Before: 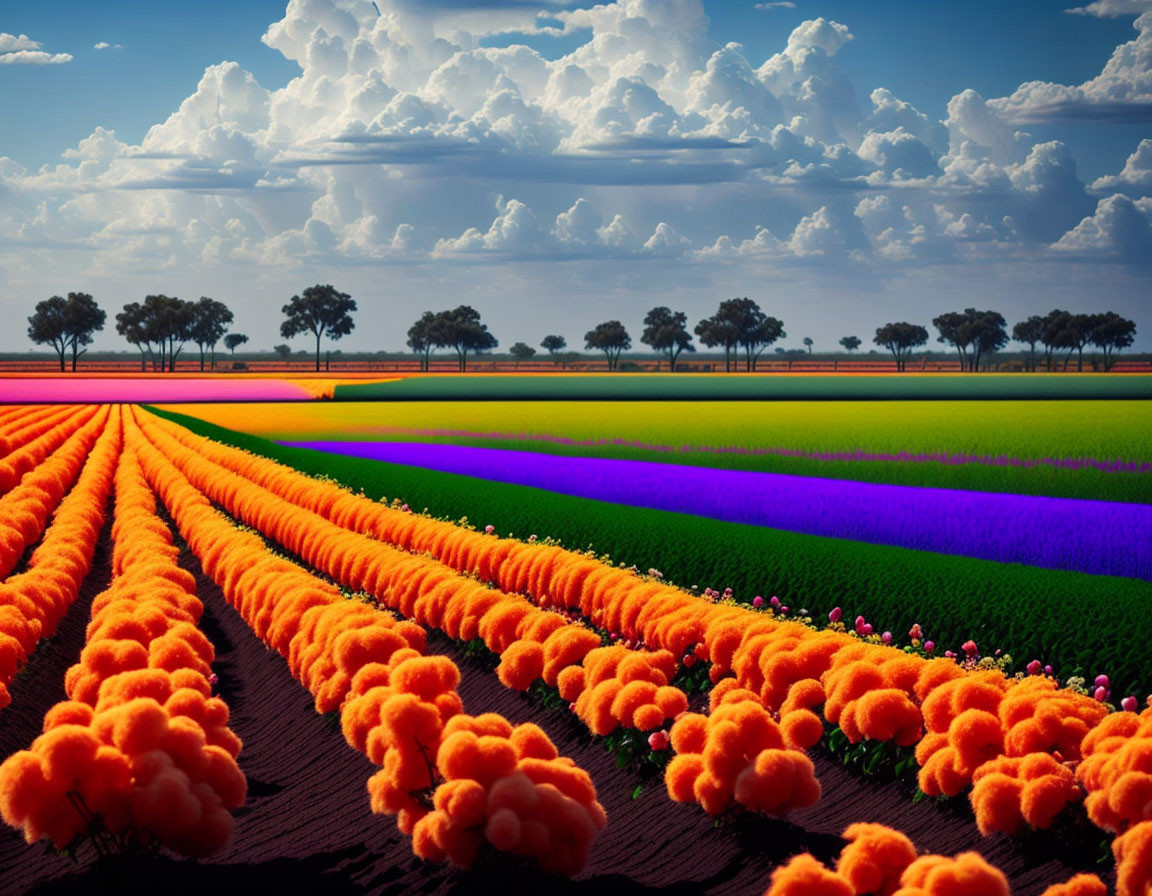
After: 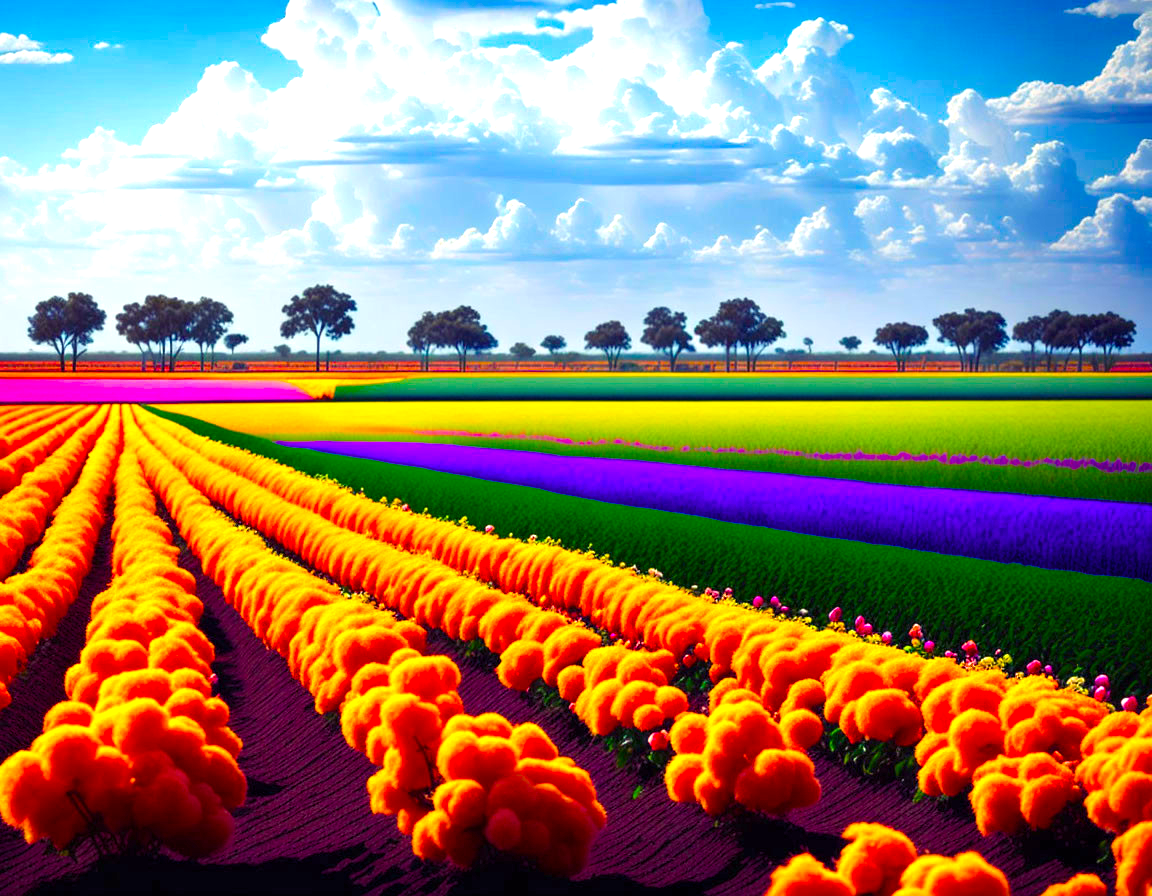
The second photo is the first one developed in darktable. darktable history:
color balance rgb: shadows lift › luminance -21.41%, shadows lift › chroma 8.719%, shadows lift › hue 286.39°, linear chroma grading › global chroma 15.151%, perceptual saturation grading › global saturation 35.762%, perceptual saturation grading › shadows 34.565%
exposure: black level correction 0, exposure 1.199 EV, compensate highlight preservation false
